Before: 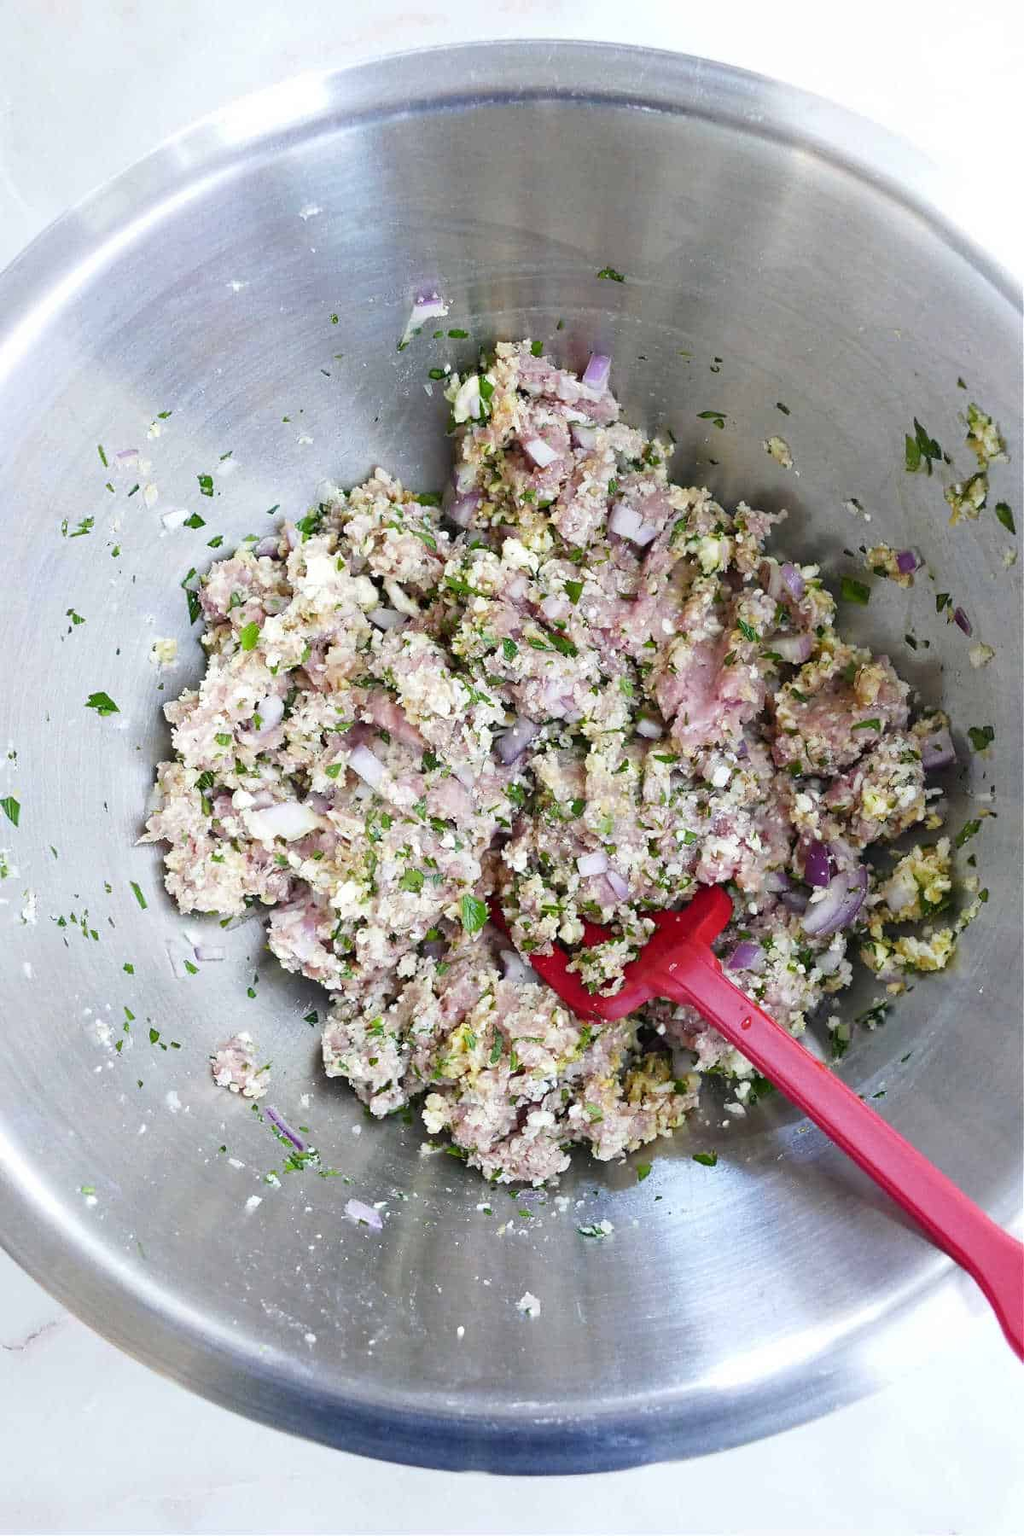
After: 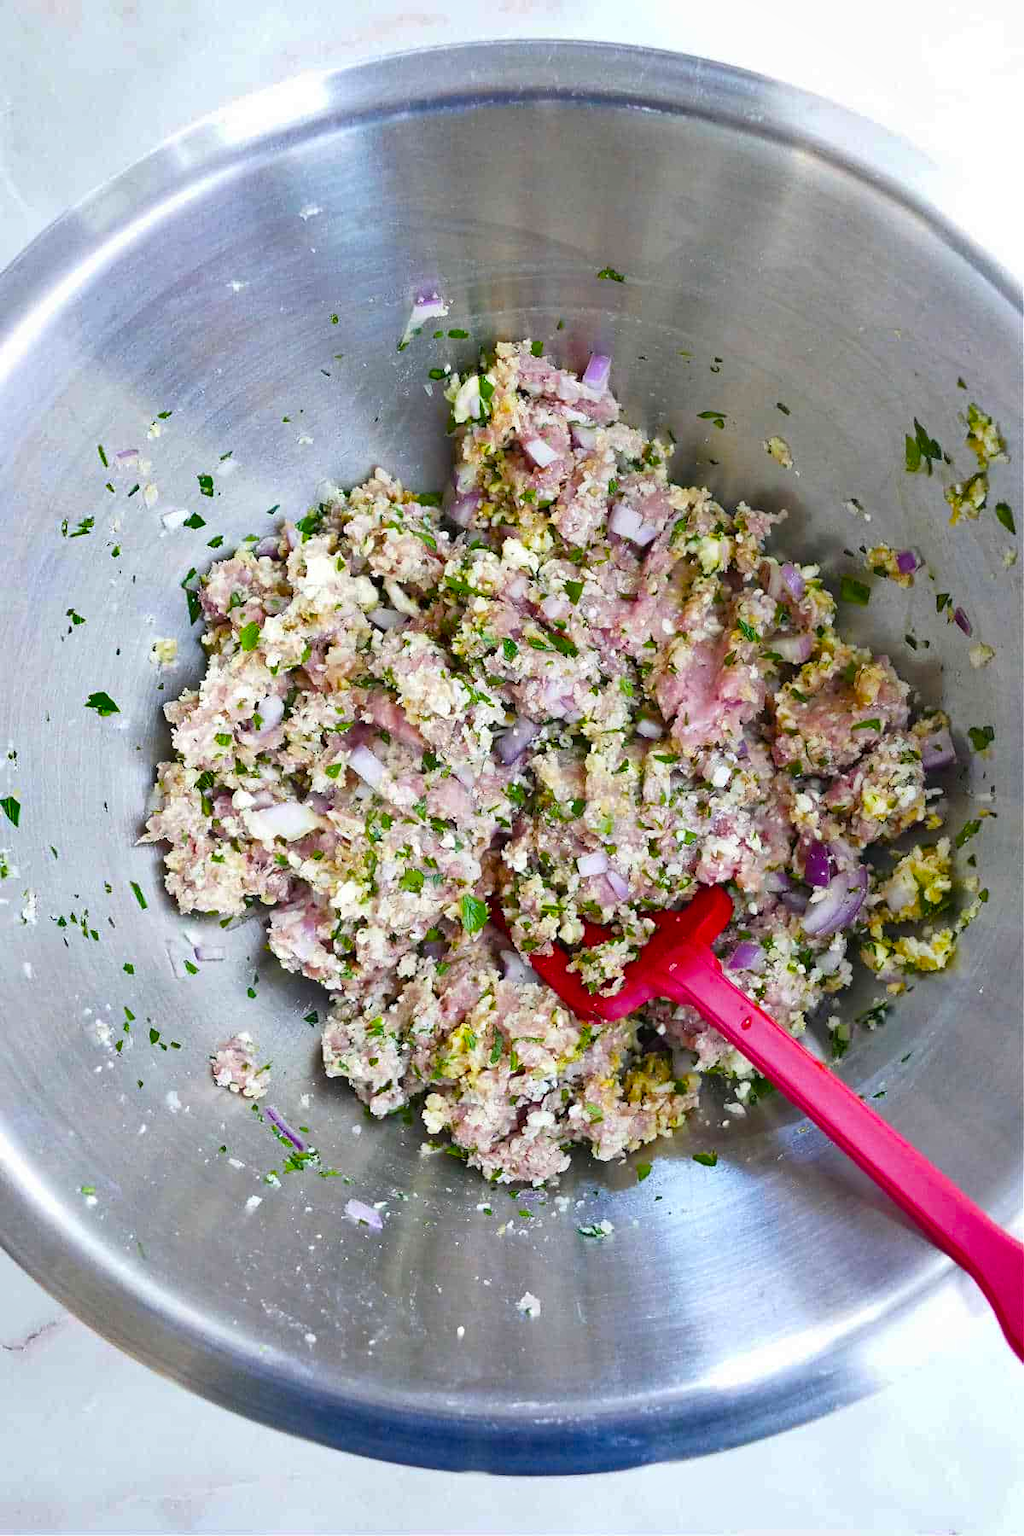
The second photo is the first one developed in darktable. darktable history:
color balance rgb: linear chroma grading › global chroma 15%, perceptual saturation grading › global saturation 30%
shadows and highlights: low approximation 0.01, soften with gaussian
